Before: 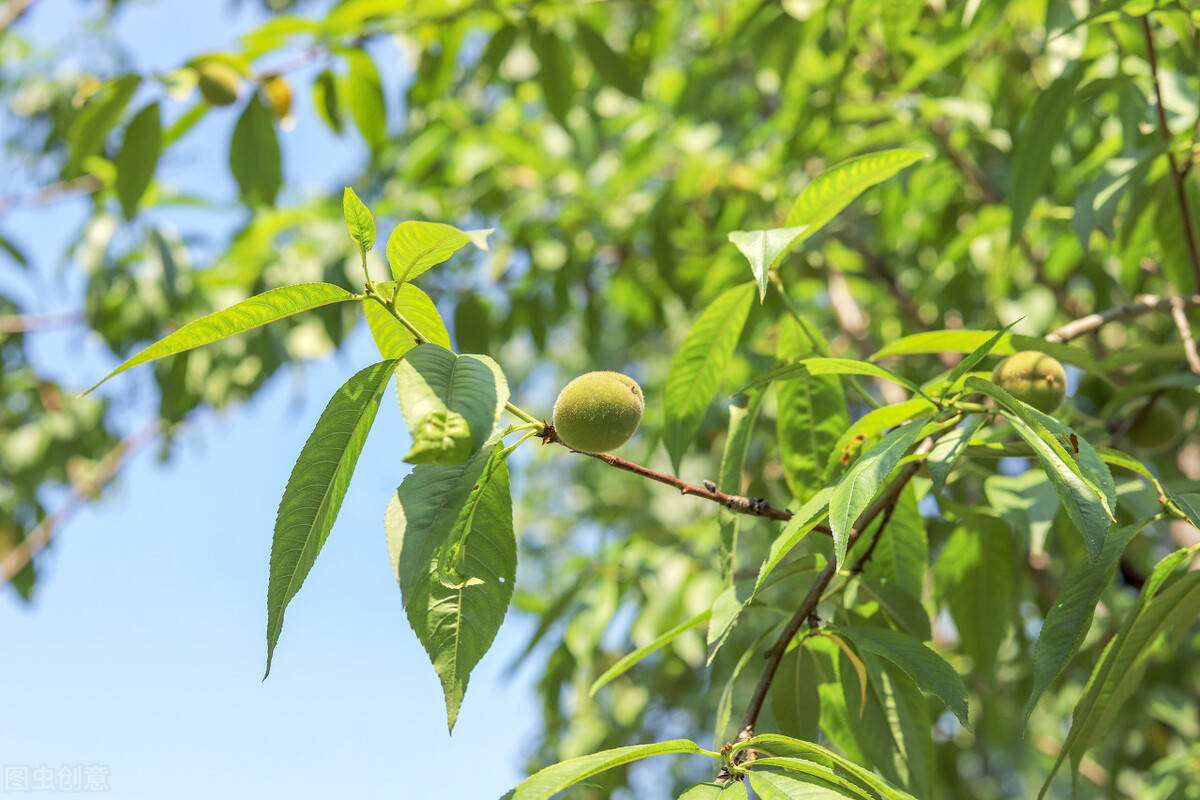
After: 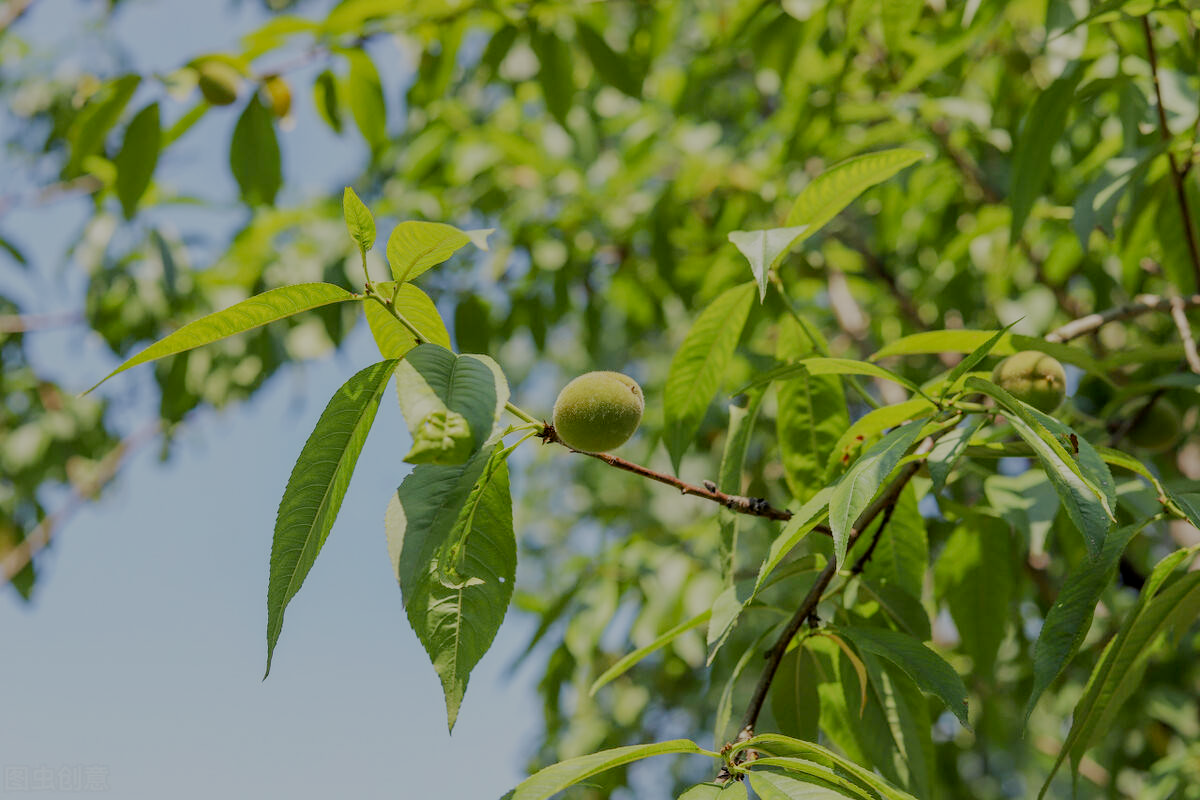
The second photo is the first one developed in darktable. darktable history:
white balance: red 1, blue 1
filmic rgb: middle gray luminance 30%, black relative exposure -9 EV, white relative exposure 7 EV, threshold 6 EV, target black luminance 0%, hardness 2.94, latitude 2.04%, contrast 0.963, highlights saturation mix 5%, shadows ↔ highlights balance 12.16%, add noise in highlights 0, preserve chrominance no, color science v3 (2019), use custom middle-gray values true, iterations of high-quality reconstruction 0, contrast in highlights soft, enable highlight reconstruction true
